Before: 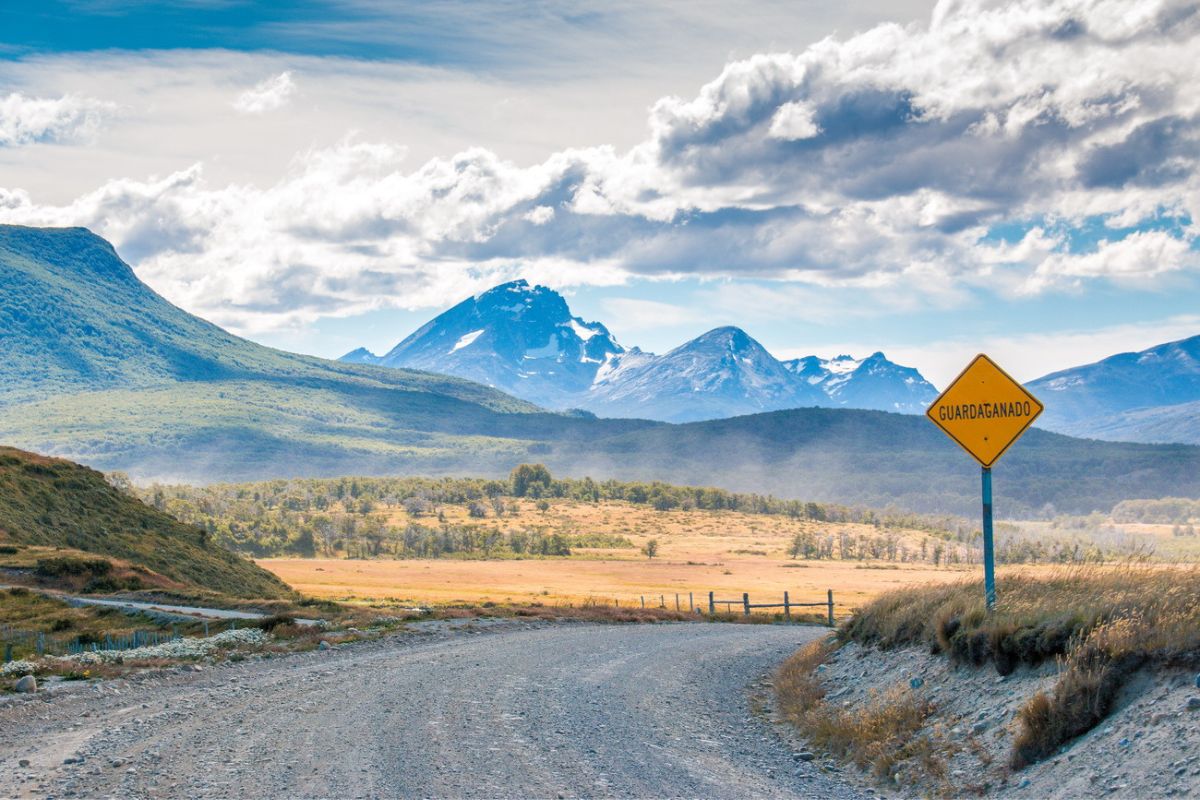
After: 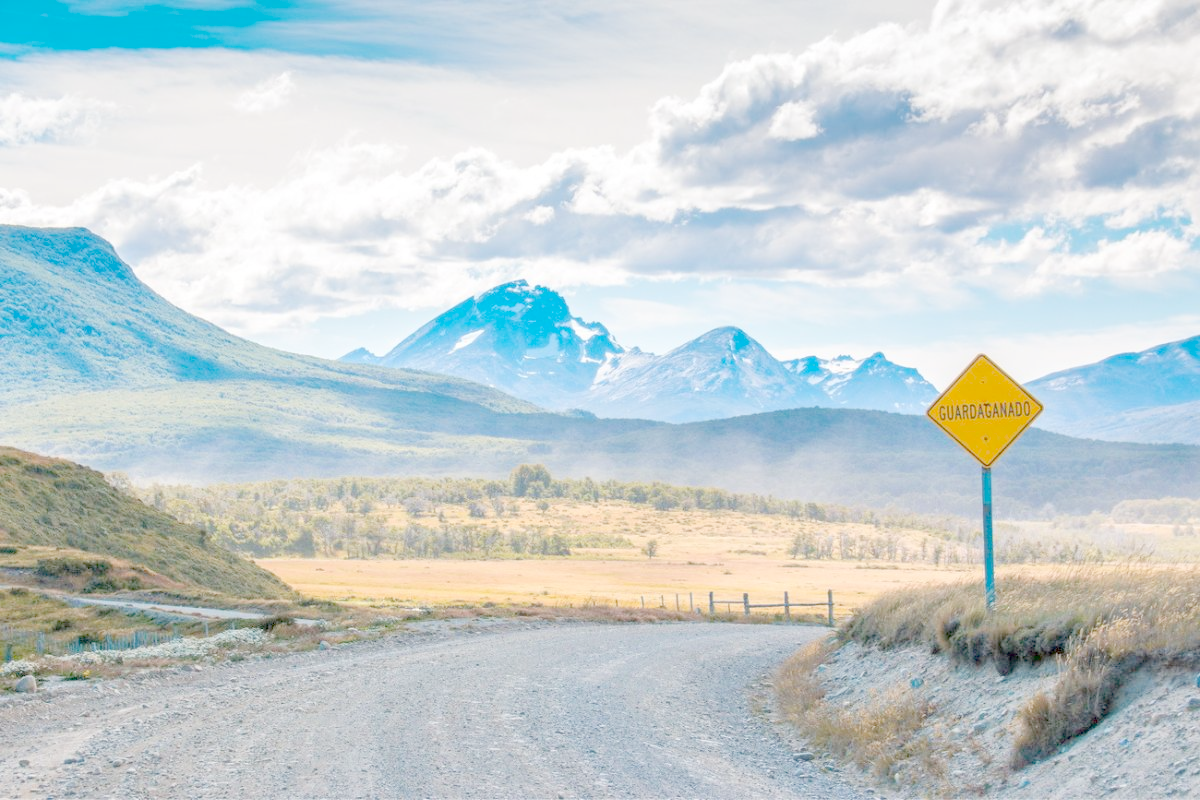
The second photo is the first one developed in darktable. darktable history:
color correction: saturation 1.11
